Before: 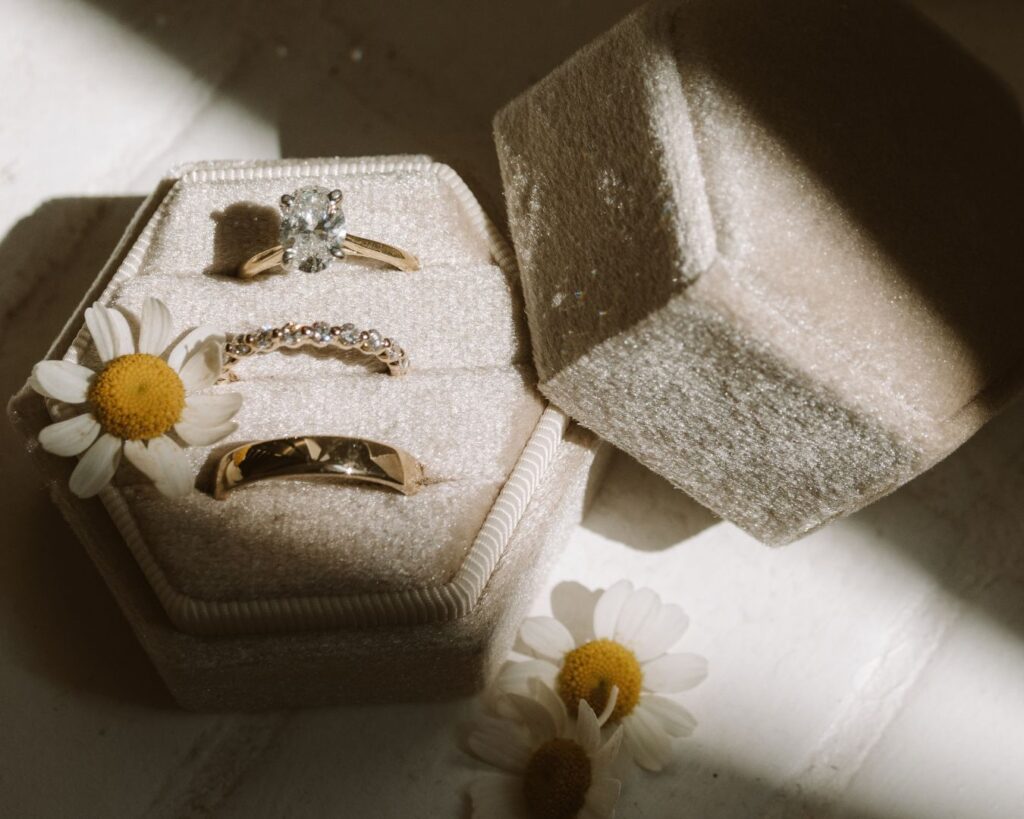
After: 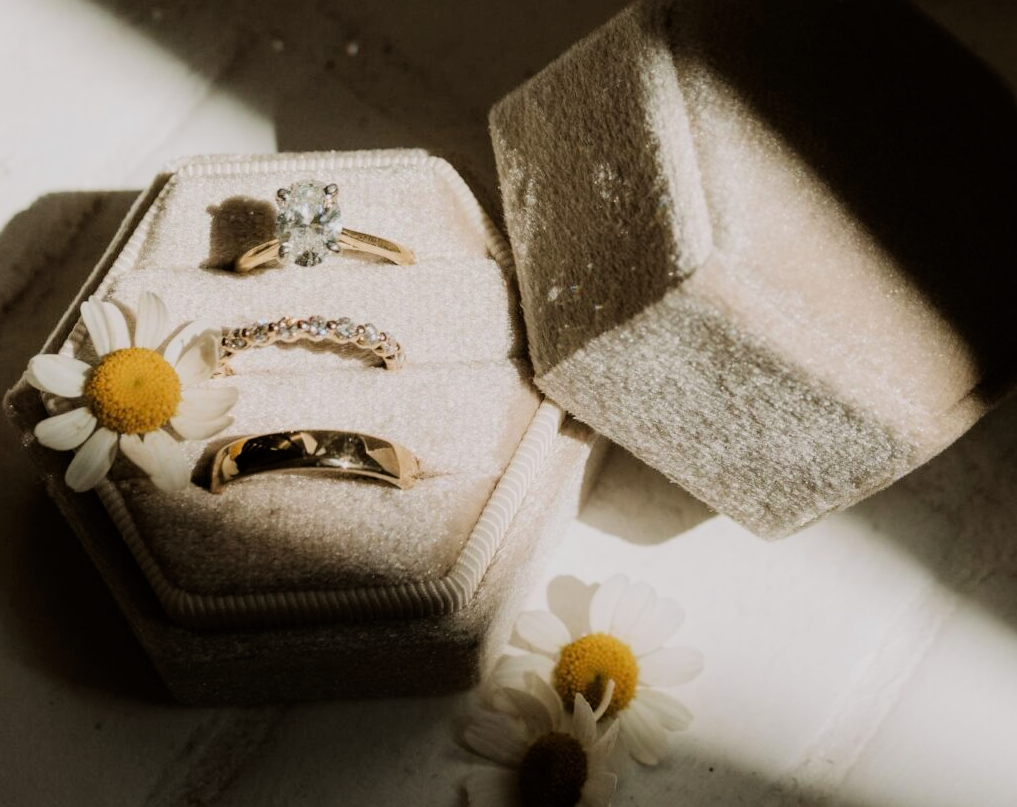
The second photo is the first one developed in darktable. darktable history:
exposure: black level correction 0.001, exposure 0.145 EV, compensate exposure bias true, compensate highlight preservation false
tone equalizer: -8 EV -0.41 EV, -7 EV -0.417 EV, -6 EV -0.342 EV, -5 EV -0.219 EV, -3 EV 0.252 EV, -2 EV 0.308 EV, -1 EV 0.41 EV, +0 EV 0.395 EV
crop: left 0.473%, top 0.745%, right 0.135%, bottom 0.696%
filmic rgb: black relative exposure -7.12 EV, white relative exposure 5.35 EV, threshold 5.99 EV, hardness 3.03, color science v6 (2022), iterations of high-quality reconstruction 0, enable highlight reconstruction true
